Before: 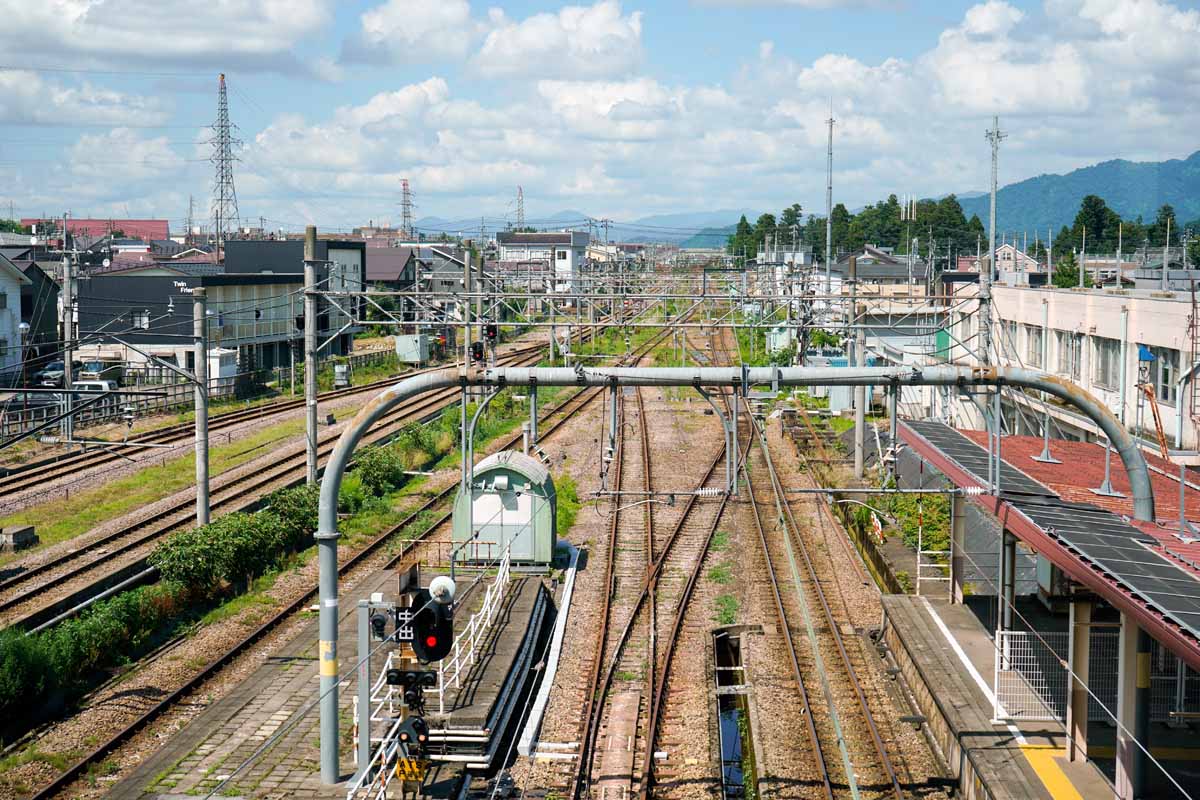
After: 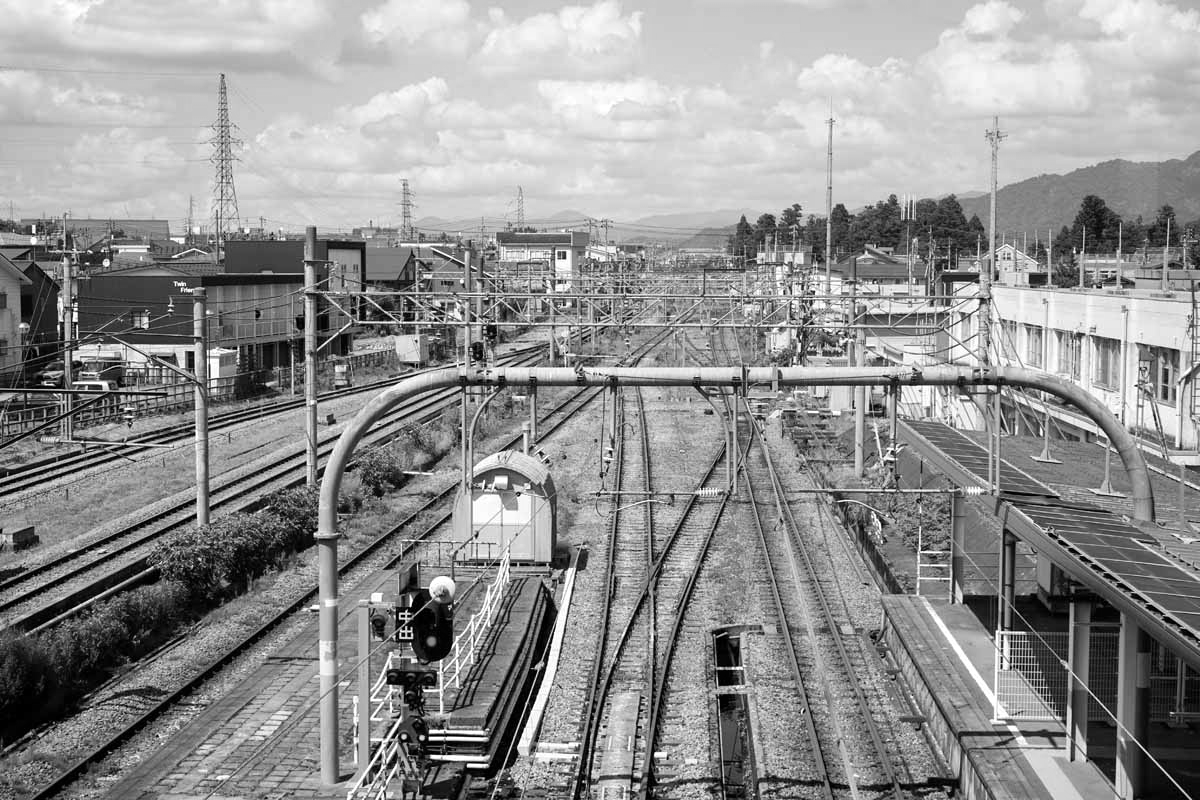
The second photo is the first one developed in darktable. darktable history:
monochrome: on, module defaults
white balance: red 1.066, blue 1.119
